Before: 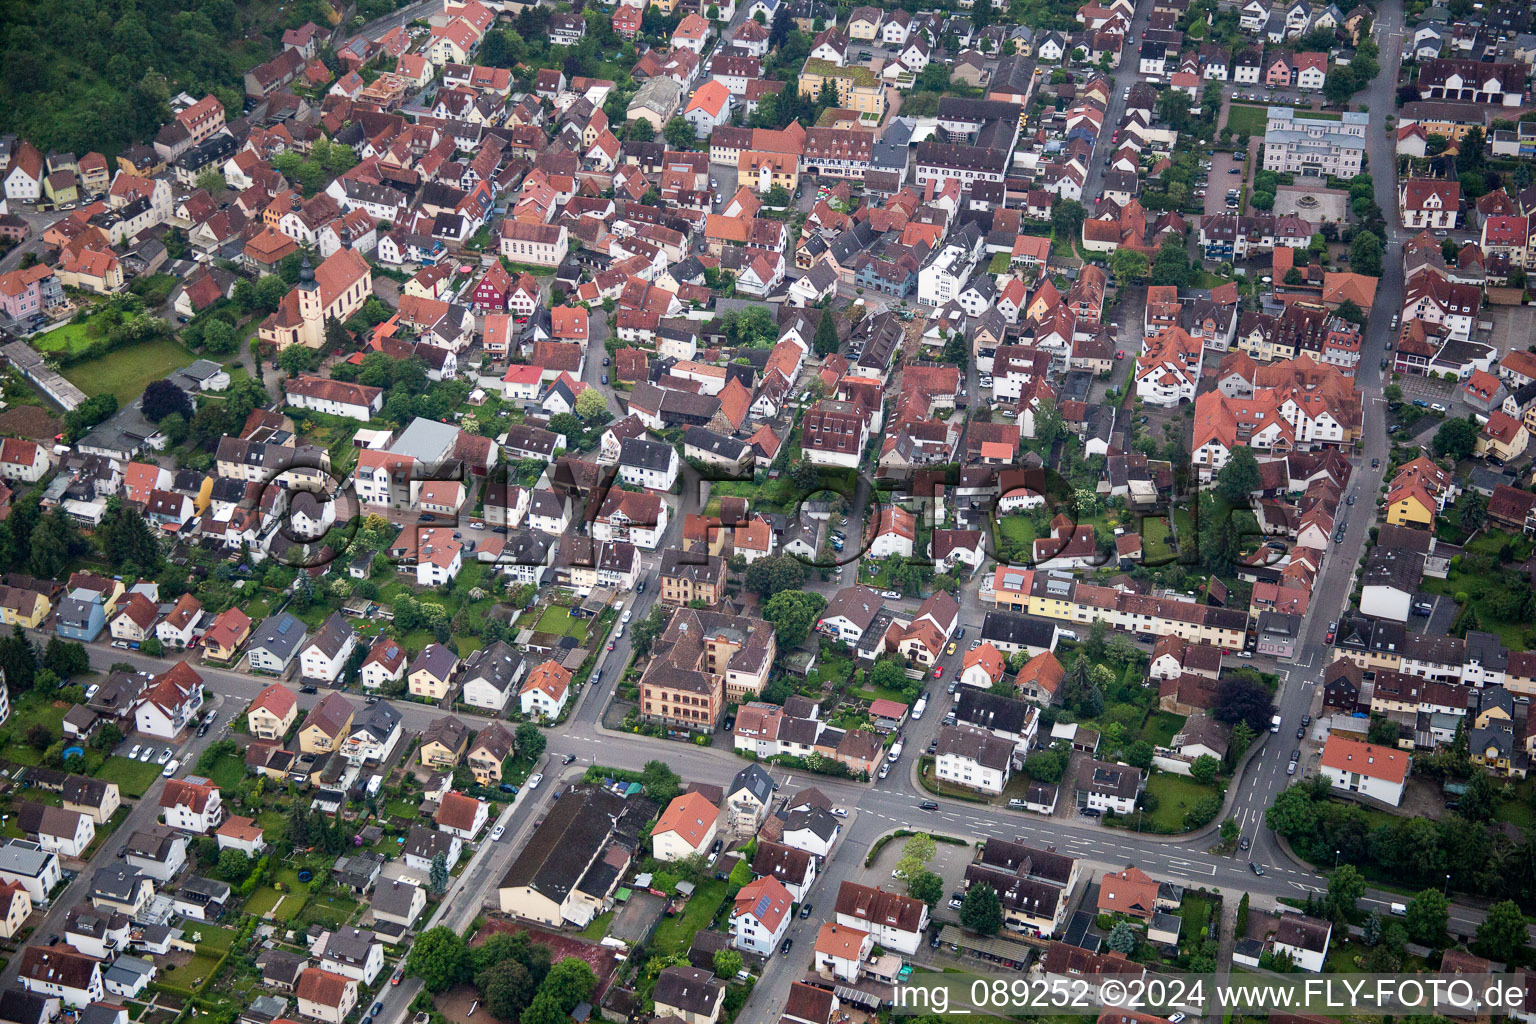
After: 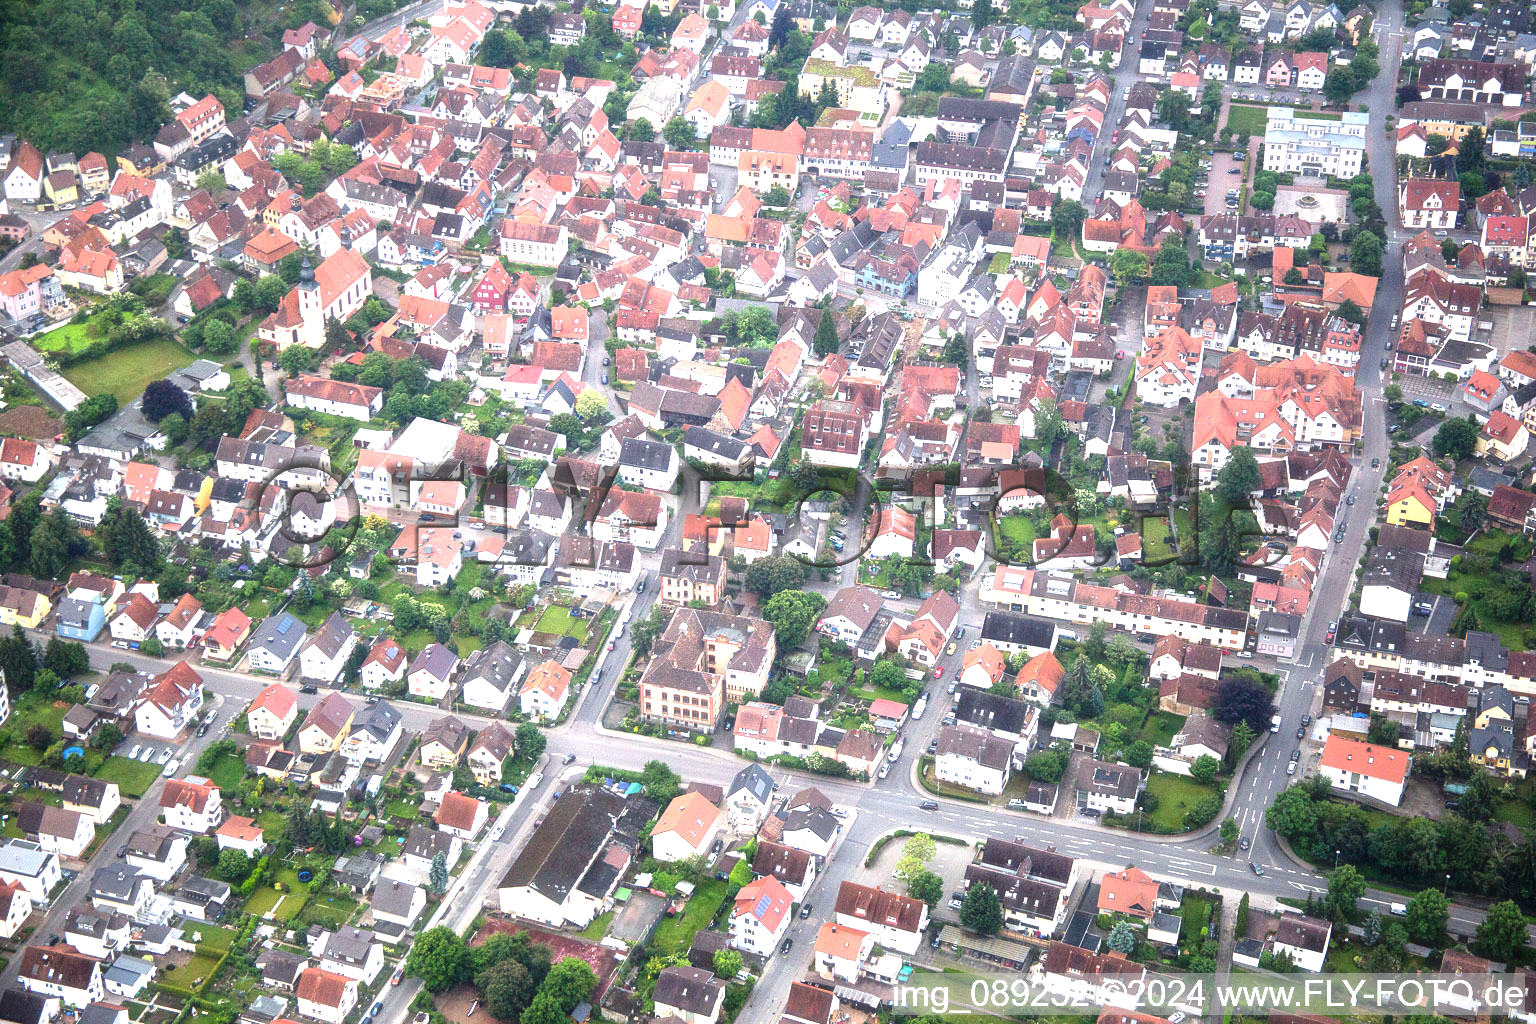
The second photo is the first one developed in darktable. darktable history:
exposure: black level correction 0, exposure 1.3 EV, compensate exposure bias true, compensate highlight preservation false
haze removal: strength -0.1, adaptive false
